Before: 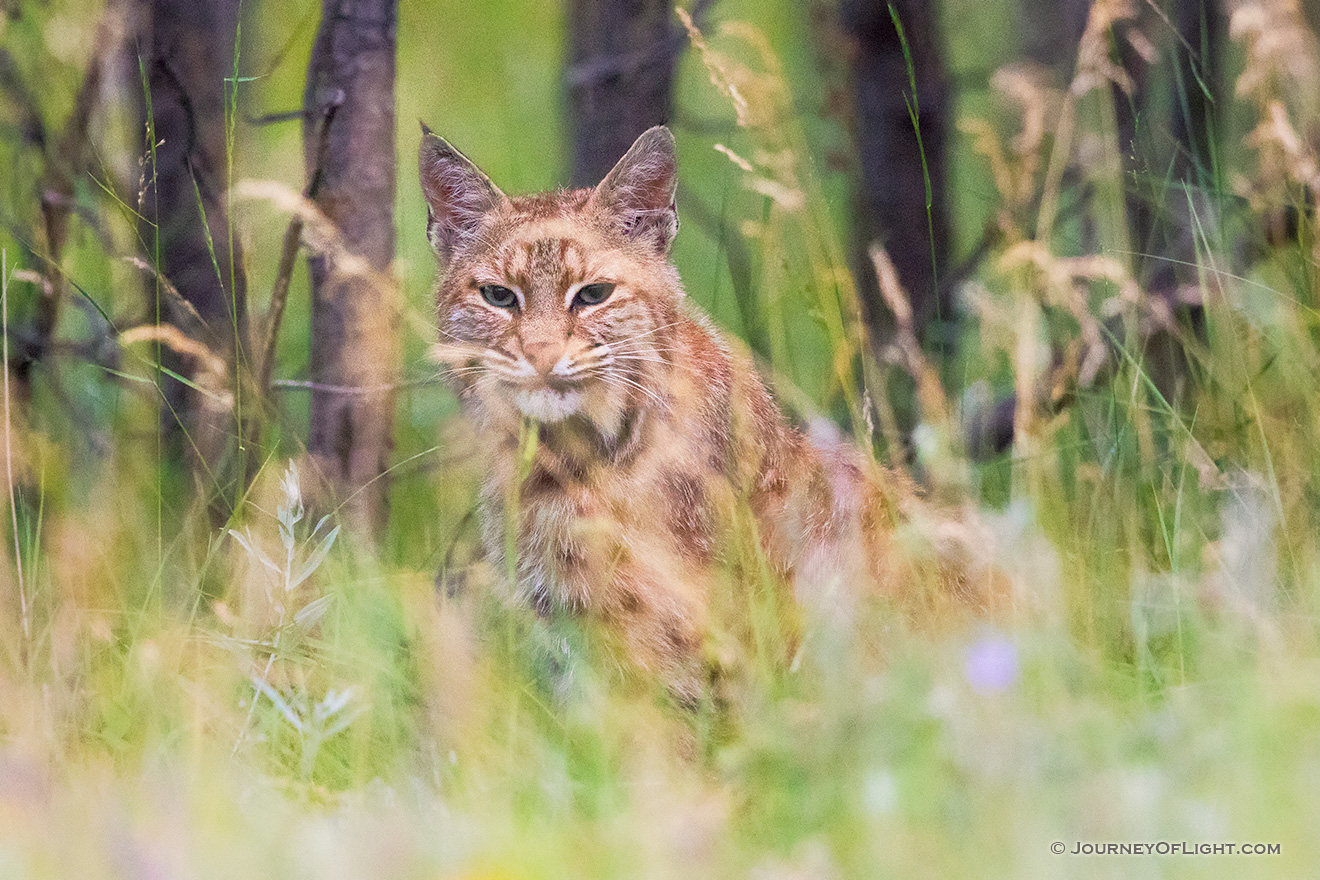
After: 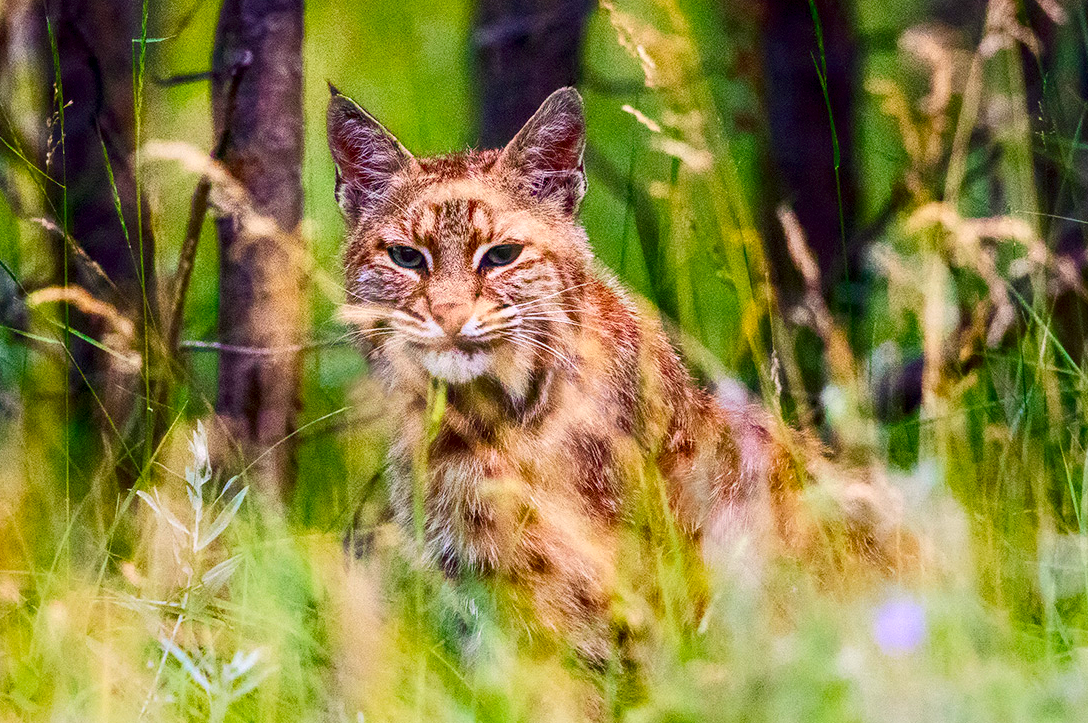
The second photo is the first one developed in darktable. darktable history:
color balance rgb: linear chroma grading › shadows 31.357%, linear chroma grading › global chroma -2.281%, linear chroma grading › mid-tones 4.353%, perceptual saturation grading › global saturation 25.043%
local contrast: detail 130%
exposure: exposure -0.014 EV, compensate highlight preservation false
crop and rotate: left 7.028%, top 4.59%, right 10.514%, bottom 13.244%
contrast brightness saturation: contrast 0.221, brightness -0.191, saturation 0.235
